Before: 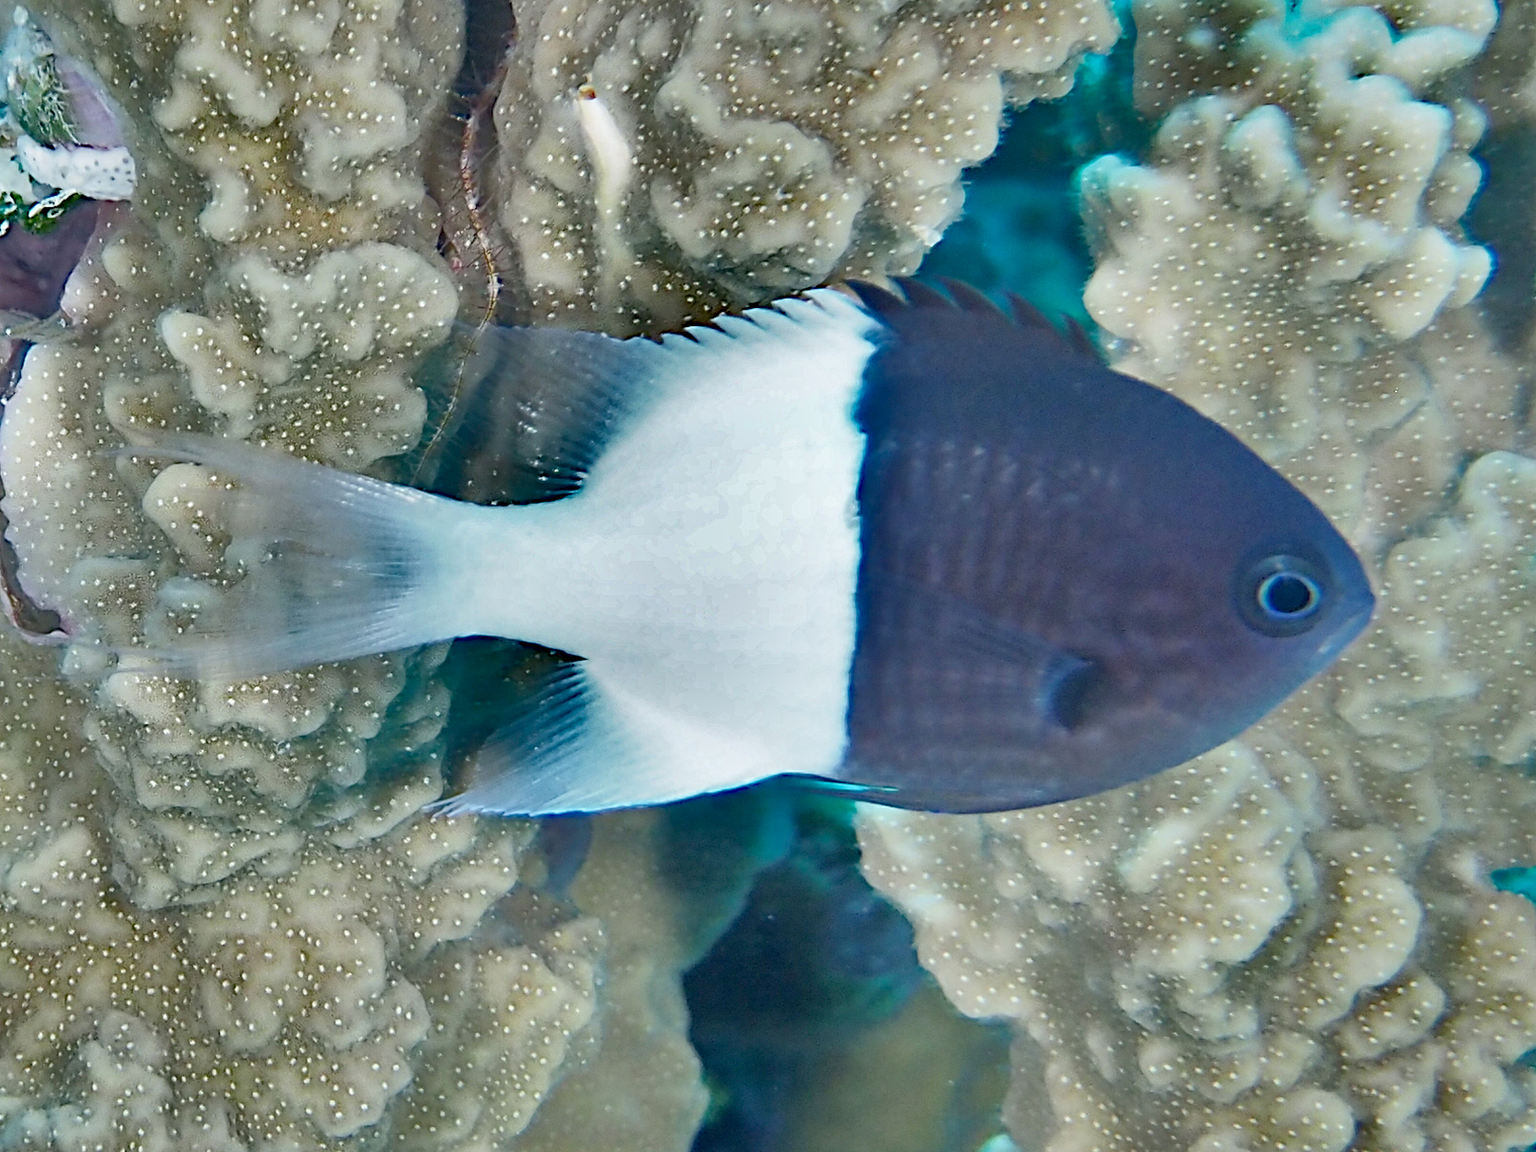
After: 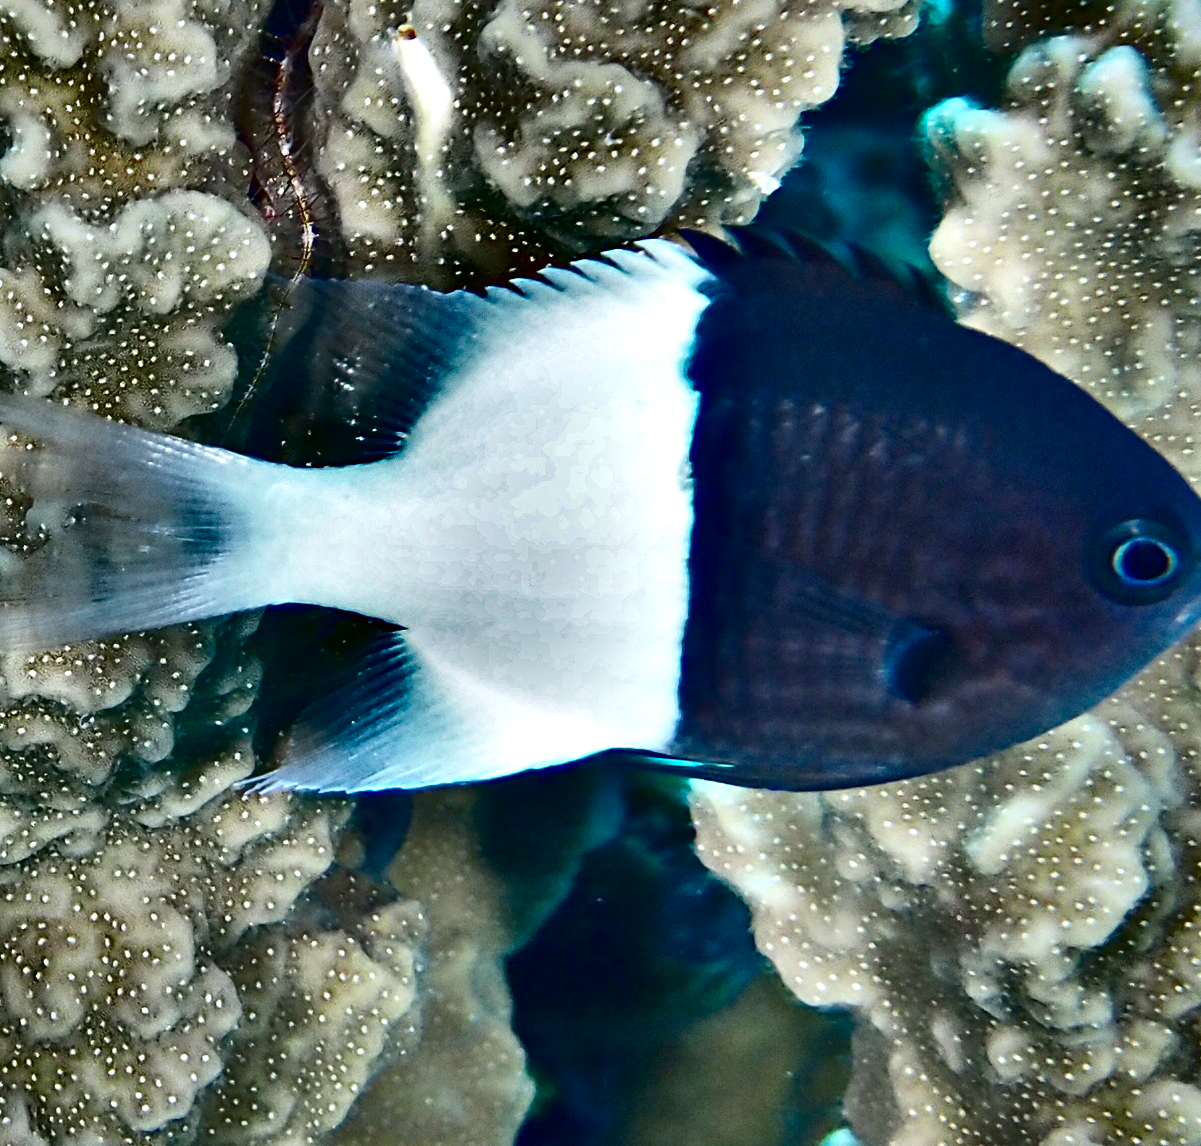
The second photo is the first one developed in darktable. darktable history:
contrast equalizer: y [[0.6 ×6], [0.55 ×6], [0 ×6], [0 ×6], [0 ×6]]
crop and rotate: left 13.134%, top 5.429%, right 12.536%
contrast brightness saturation: contrast 0.187, brightness -0.236, saturation 0.116
